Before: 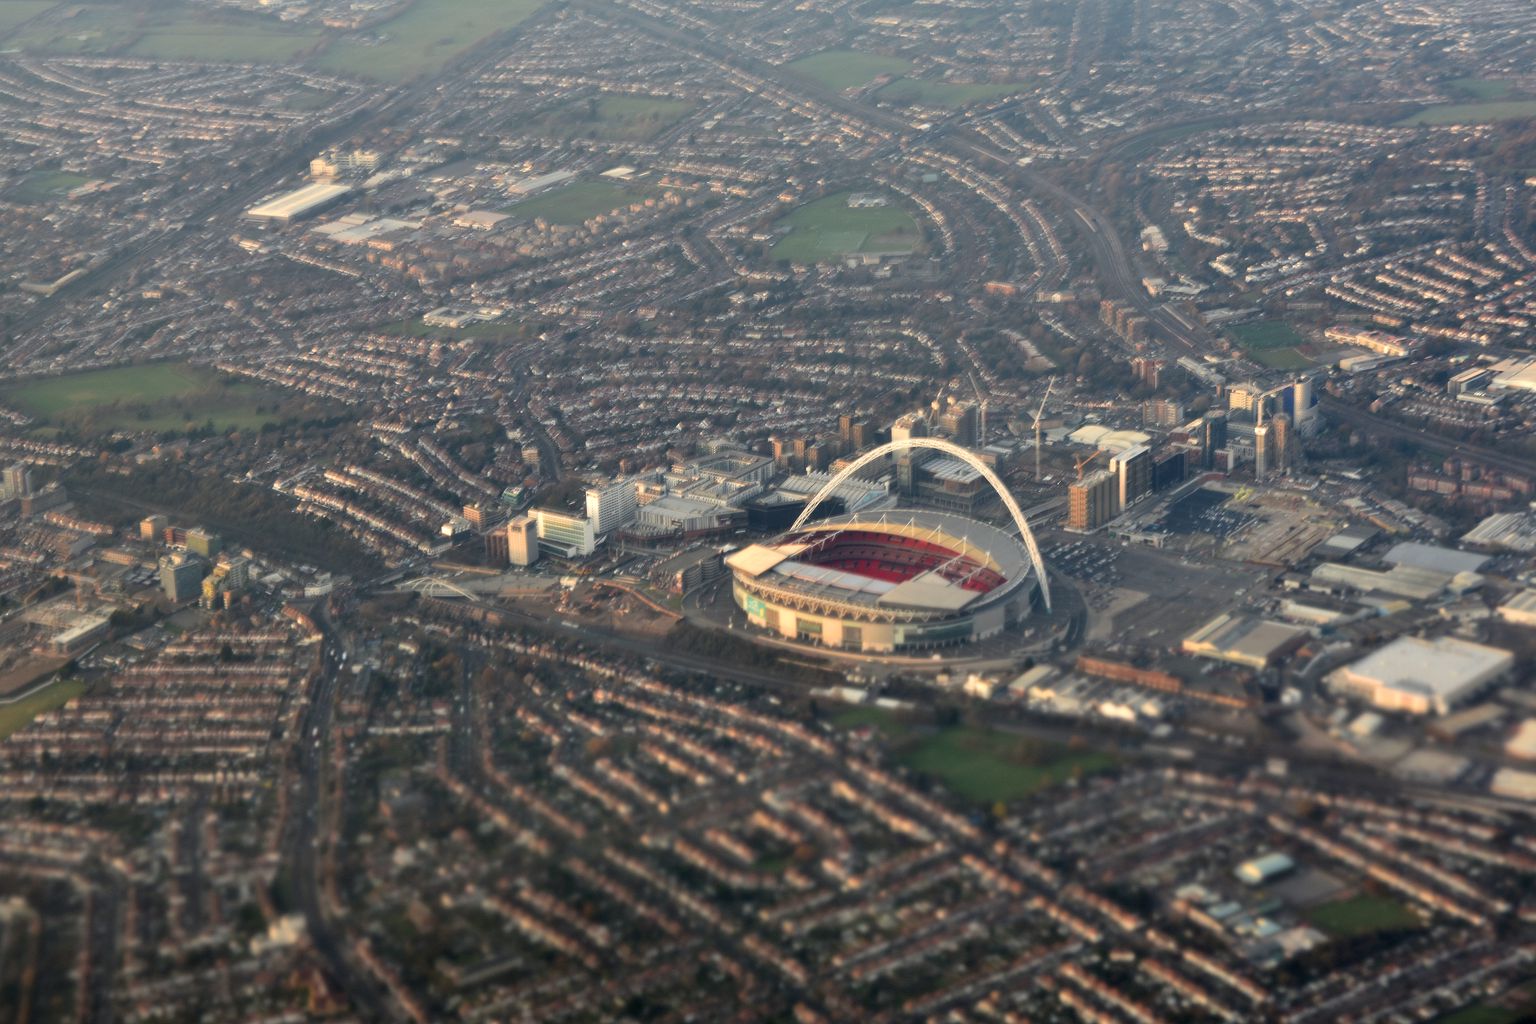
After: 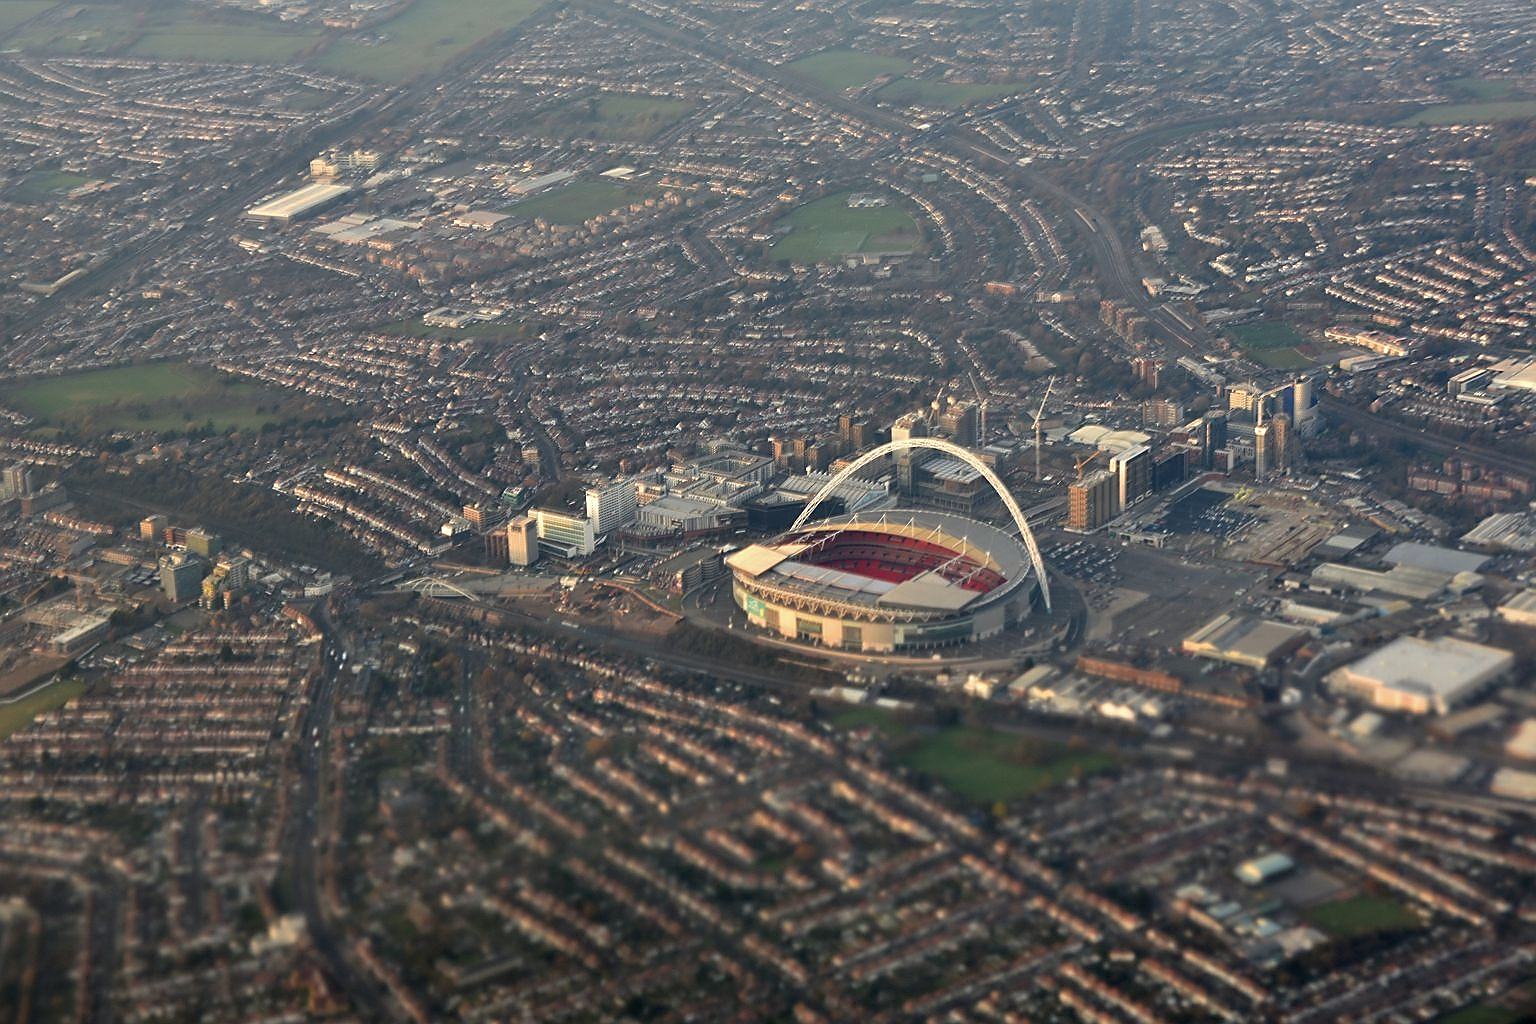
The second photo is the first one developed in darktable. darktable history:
sharpen: radius 1.4, amount 1.25, threshold 0.7
white balance: red 1, blue 1
tone curve: curves: ch0 [(0, 0) (0.077, 0.082) (0.765, 0.73) (1, 1)]
